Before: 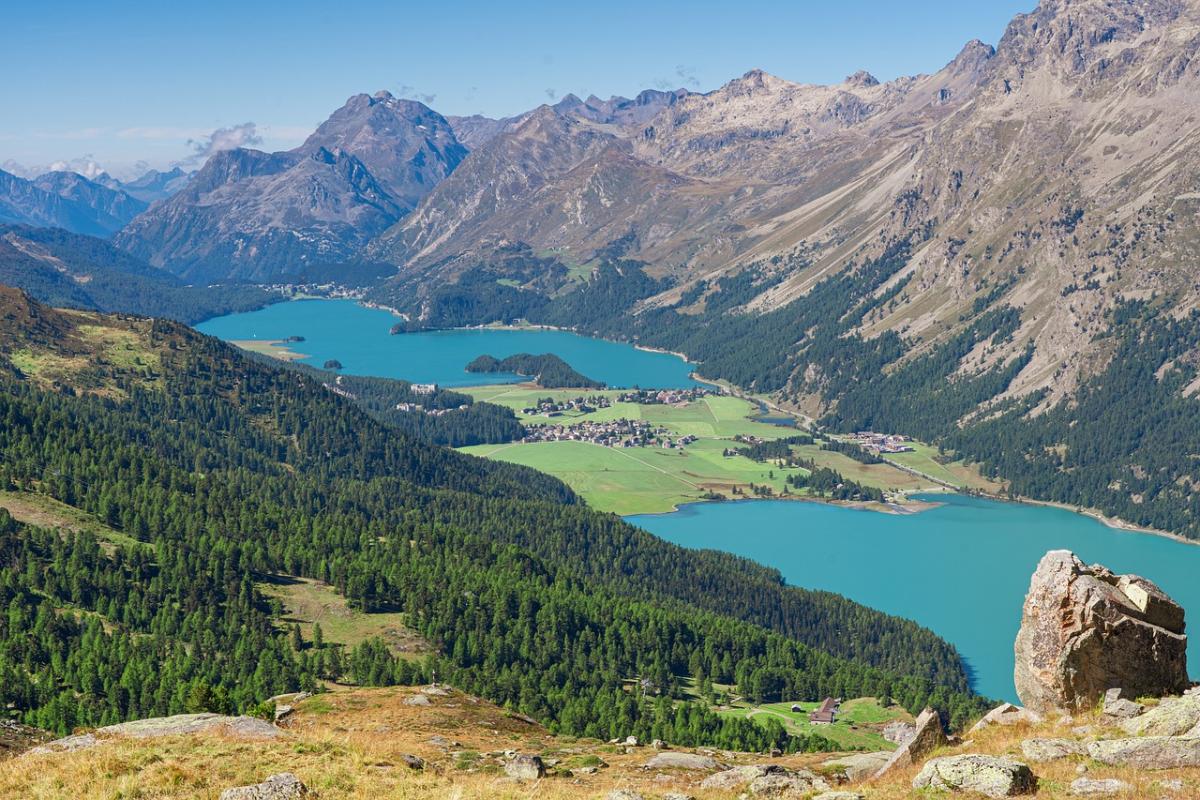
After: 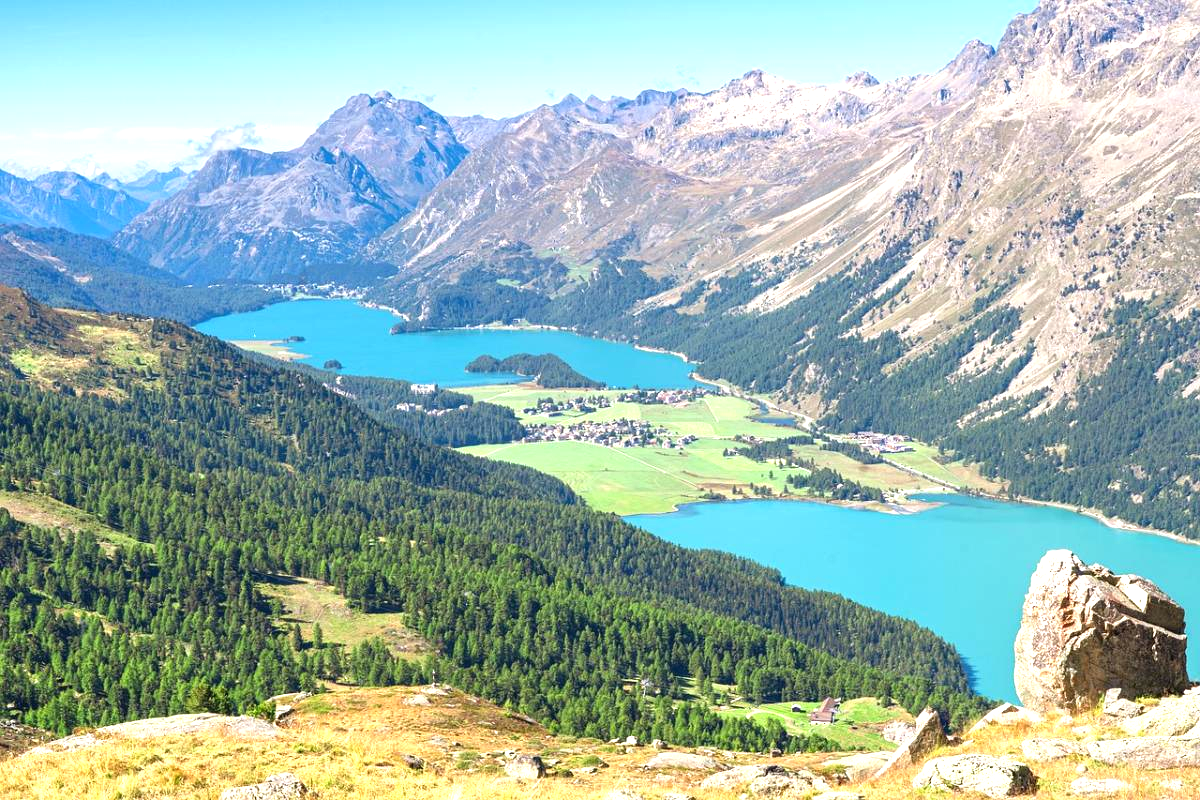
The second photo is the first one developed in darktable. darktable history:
exposure: black level correction 0, exposure 1.126 EV, compensate highlight preservation false
